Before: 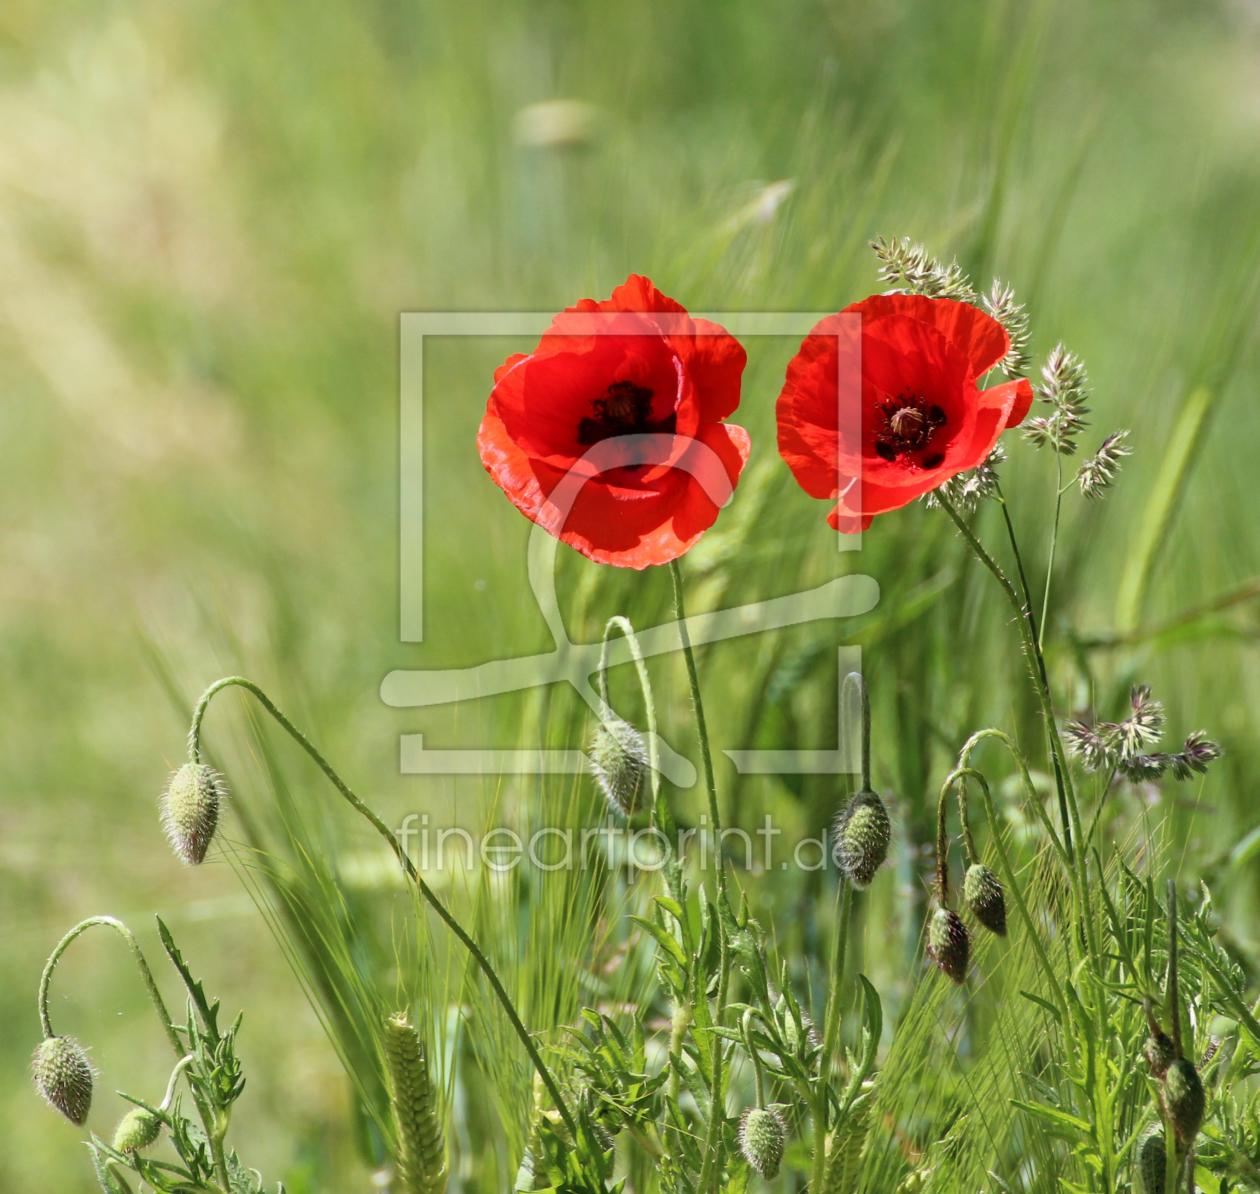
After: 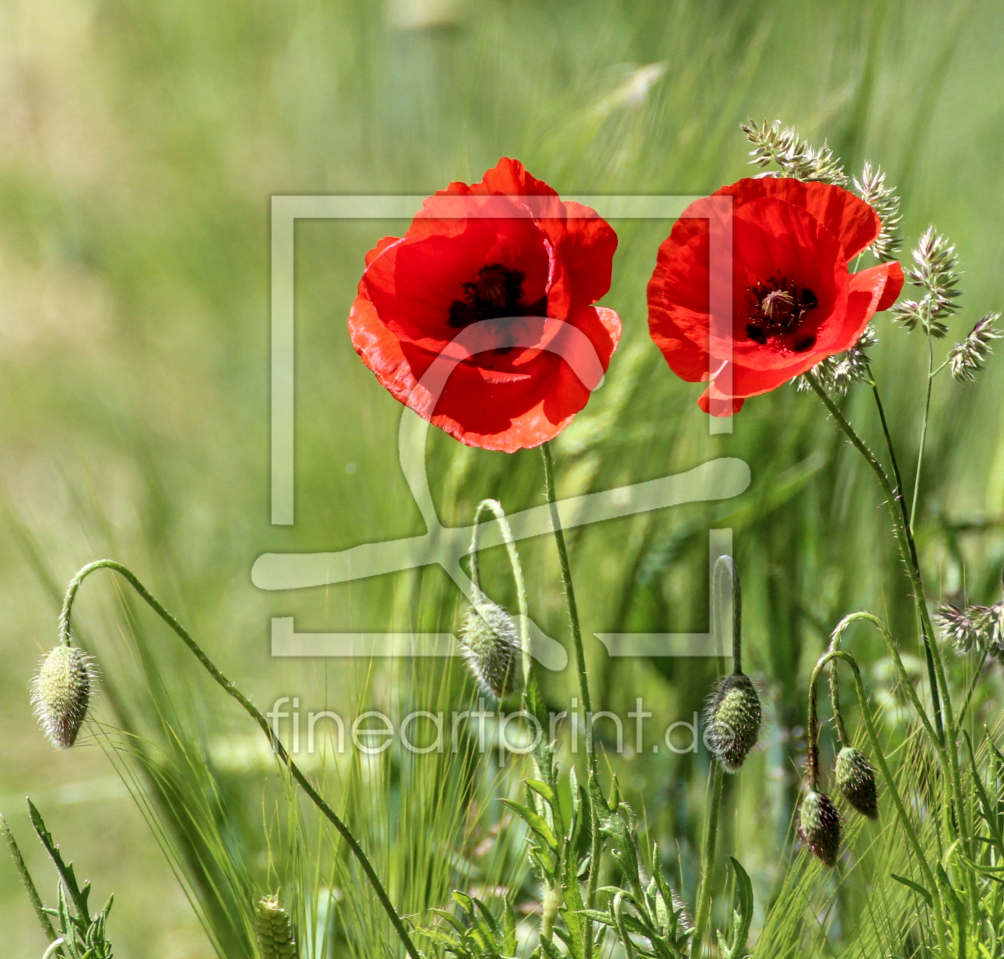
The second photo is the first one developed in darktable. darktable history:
crop and rotate: left 10.26%, top 9.852%, right 10.046%, bottom 9.759%
local contrast: detail 130%
